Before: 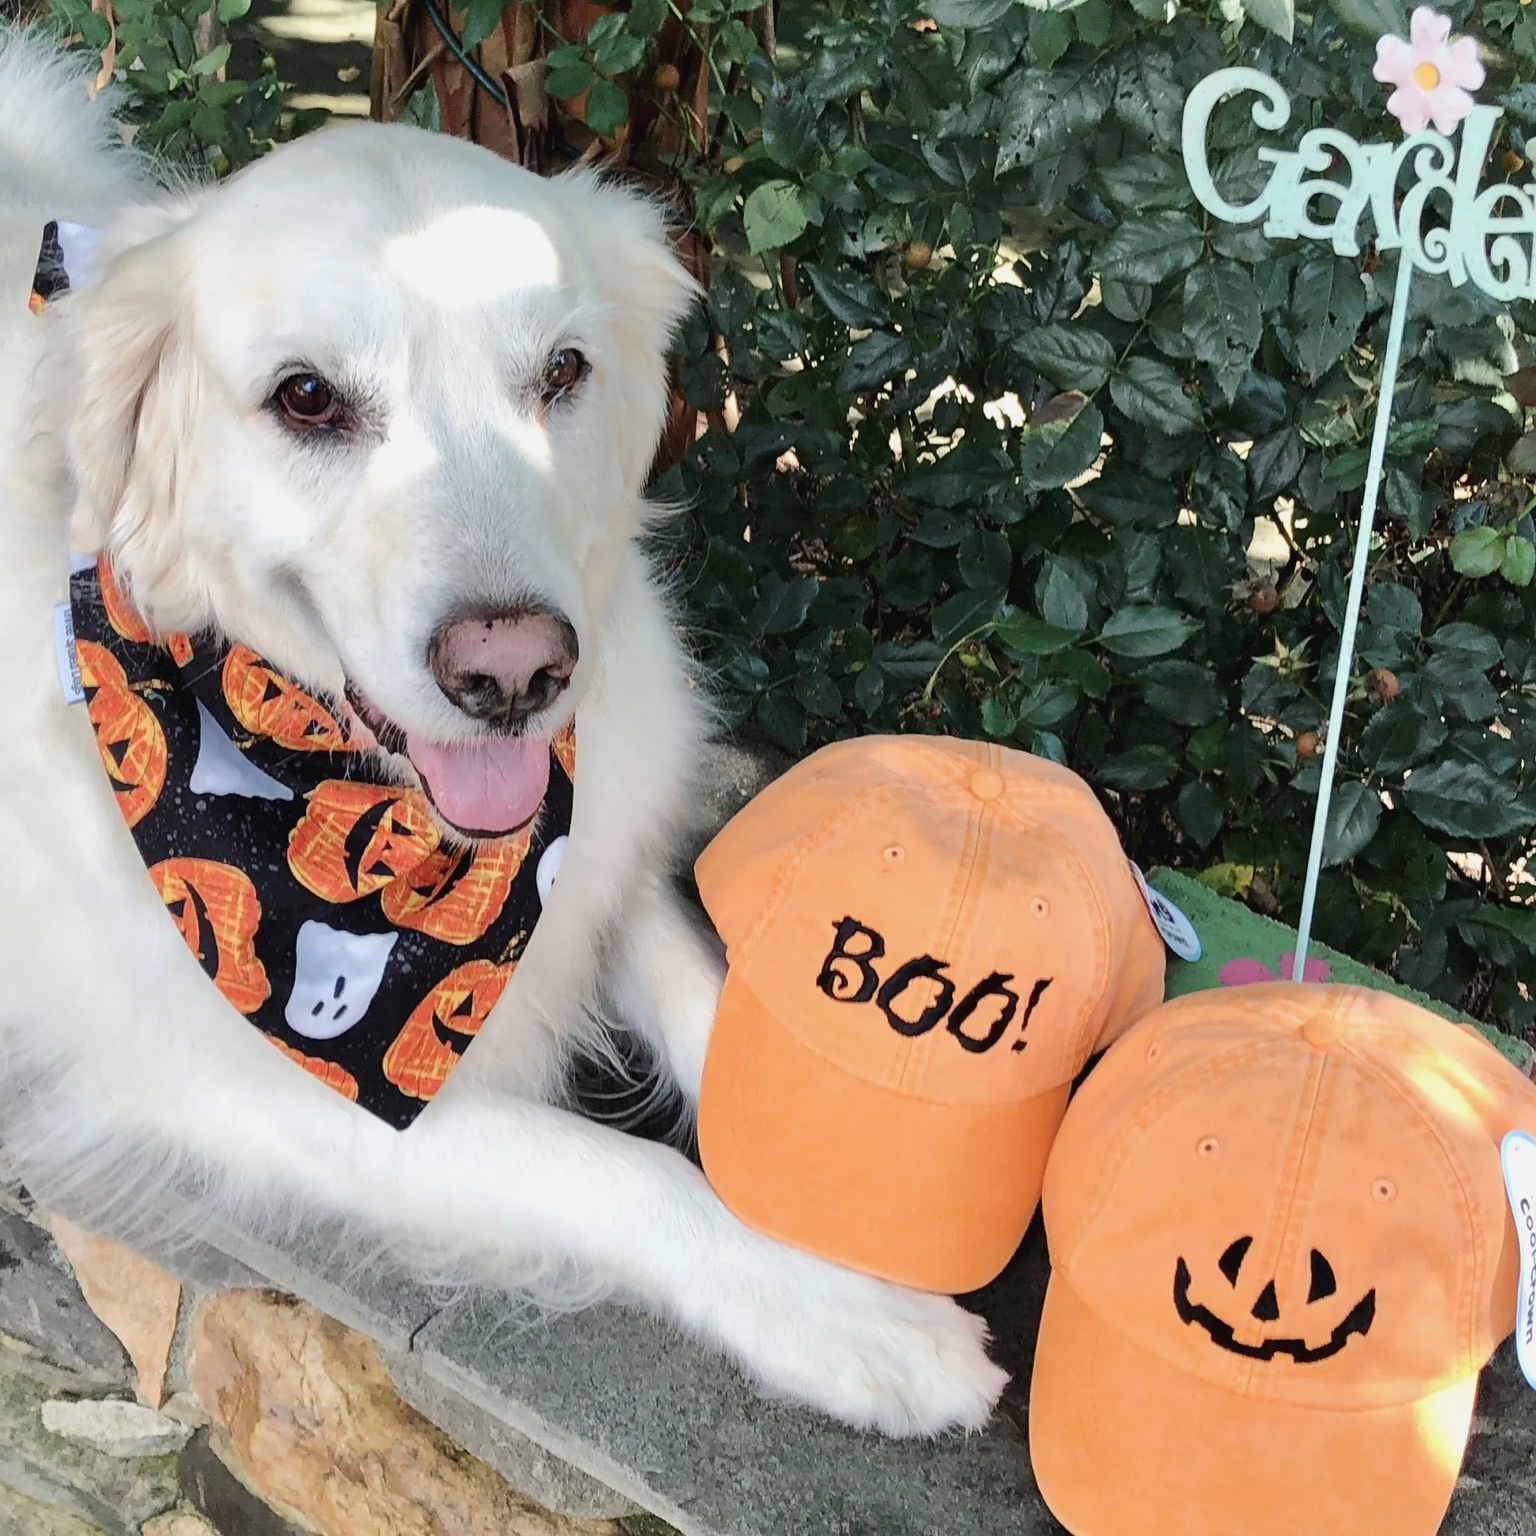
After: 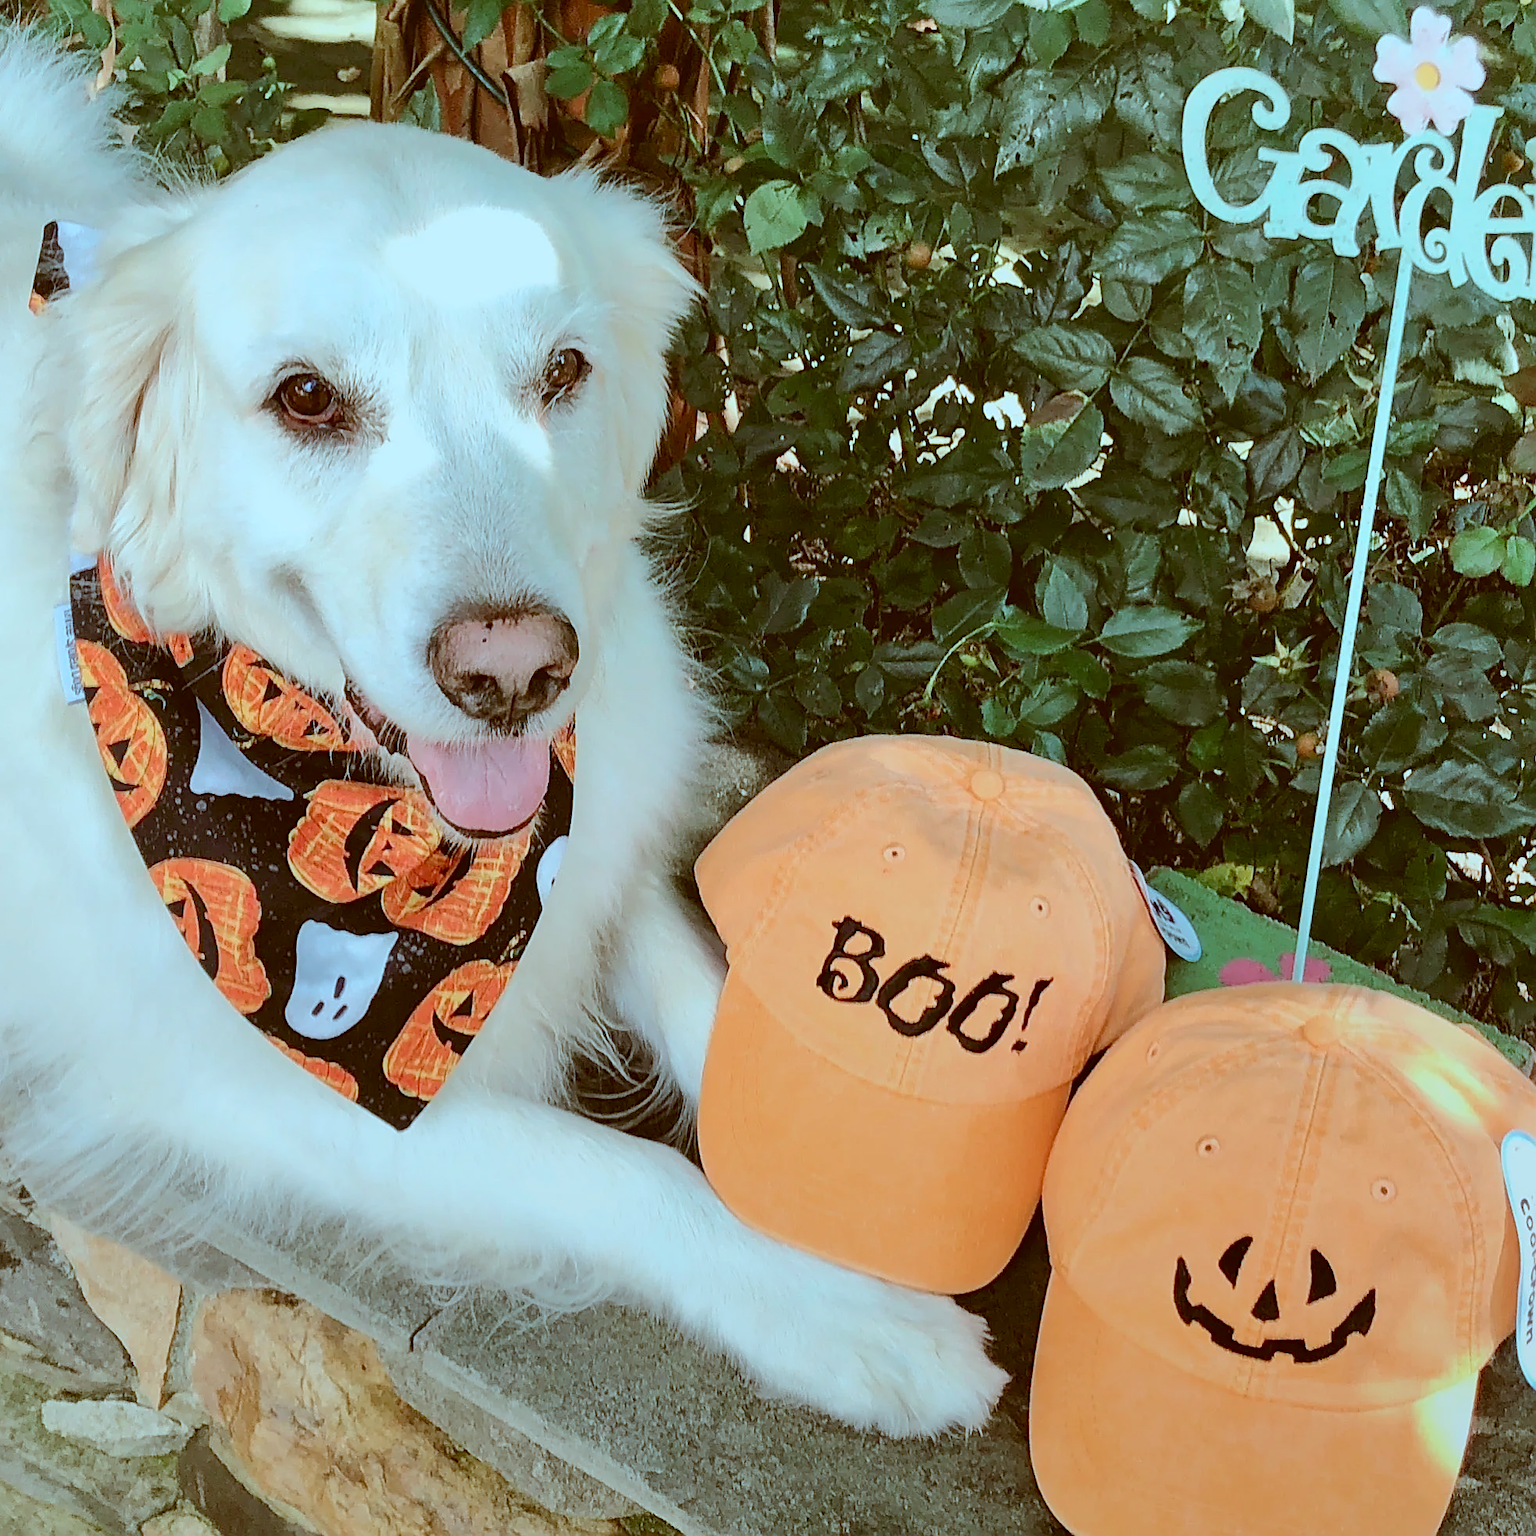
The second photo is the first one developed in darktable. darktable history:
tone equalizer: -8 EV 0.25 EV, -7 EV 0.417 EV, -6 EV 0.417 EV, -5 EV 0.25 EV, -3 EV -0.25 EV, -2 EV -0.417 EV, -1 EV -0.417 EV, +0 EV -0.25 EV, edges refinement/feathering 500, mask exposure compensation -1.57 EV, preserve details guided filter
sharpen: on, module defaults
graduated density: rotation -180°, offset 24.95
contrast brightness saturation: contrast 0.2, brightness 0.15, saturation 0.14
color correction: highlights a* -14.62, highlights b* -16.22, shadows a* 10.12, shadows b* 29.4
